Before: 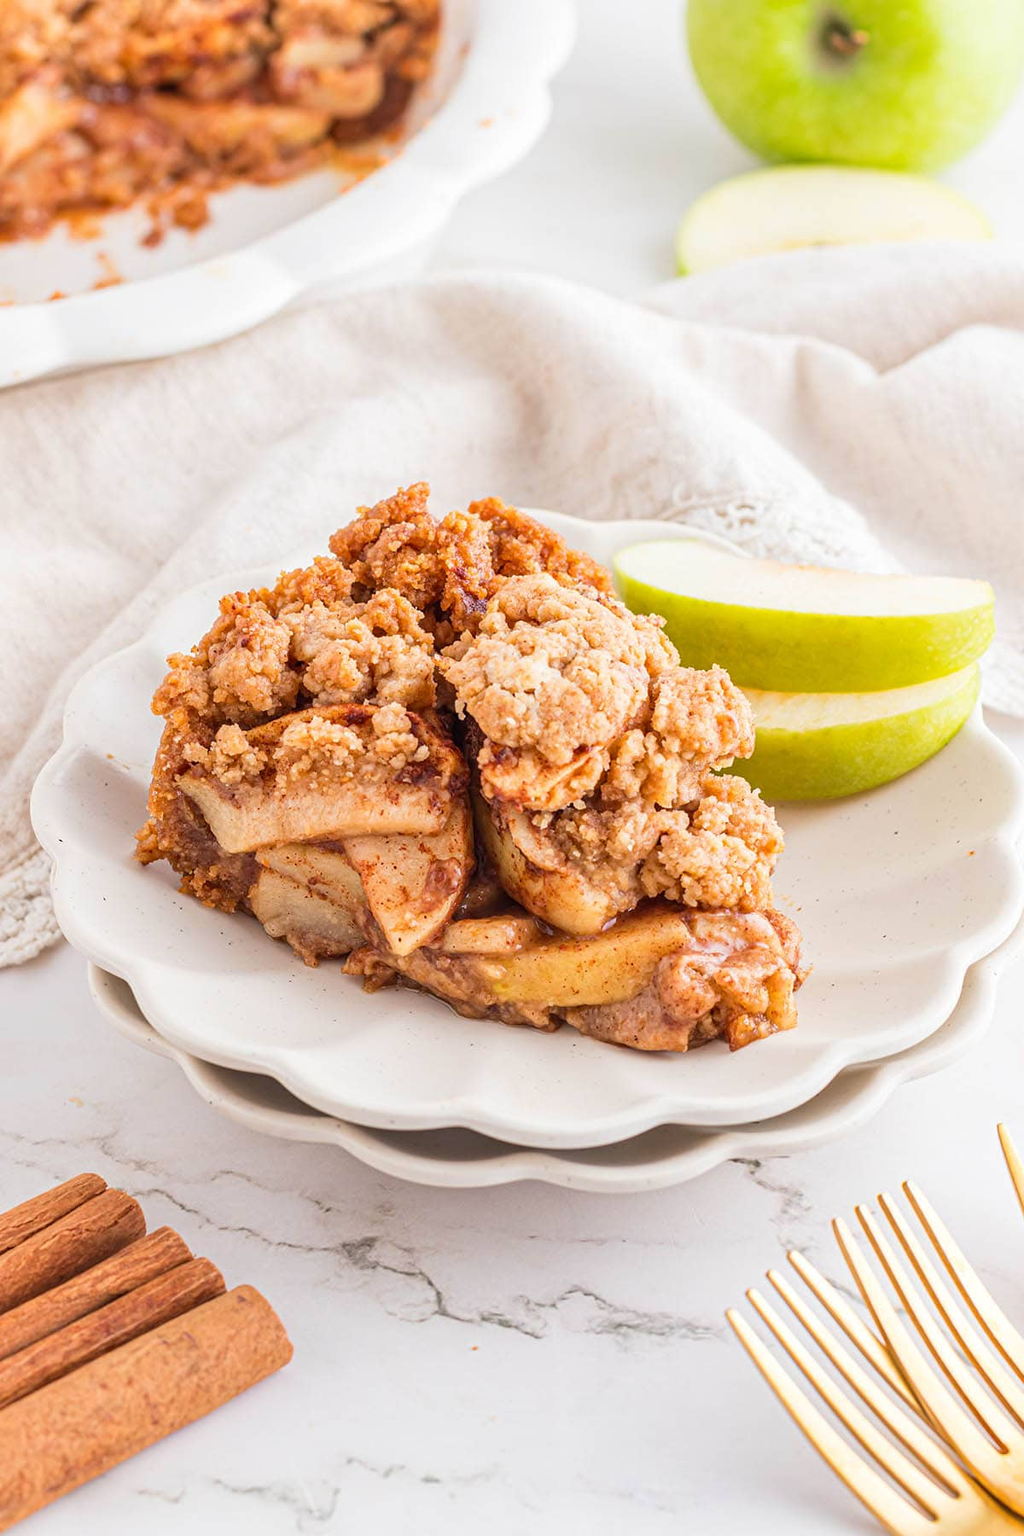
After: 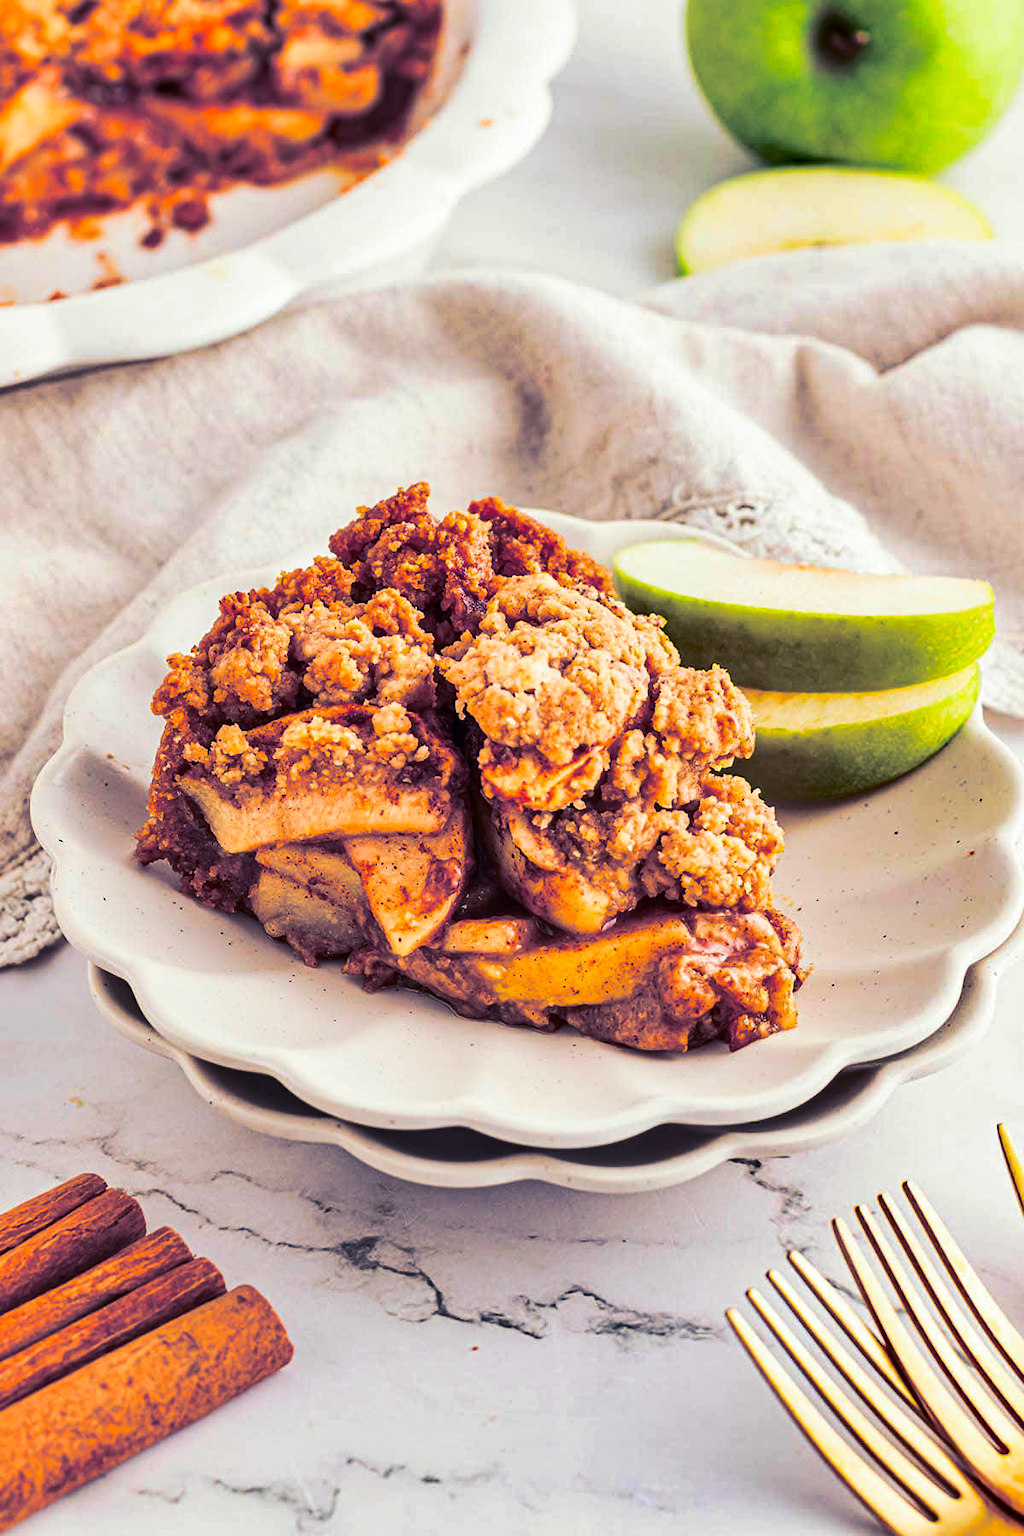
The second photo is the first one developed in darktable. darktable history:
color correction: saturation 1.32
split-toning: shadows › hue 230.4°
shadows and highlights: shadows 30.63, highlights -63.22, shadows color adjustment 98%, highlights color adjustment 58.61%, soften with gaussian
contrast brightness saturation: contrast 0.21, brightness -0.11, saturation 0.21
